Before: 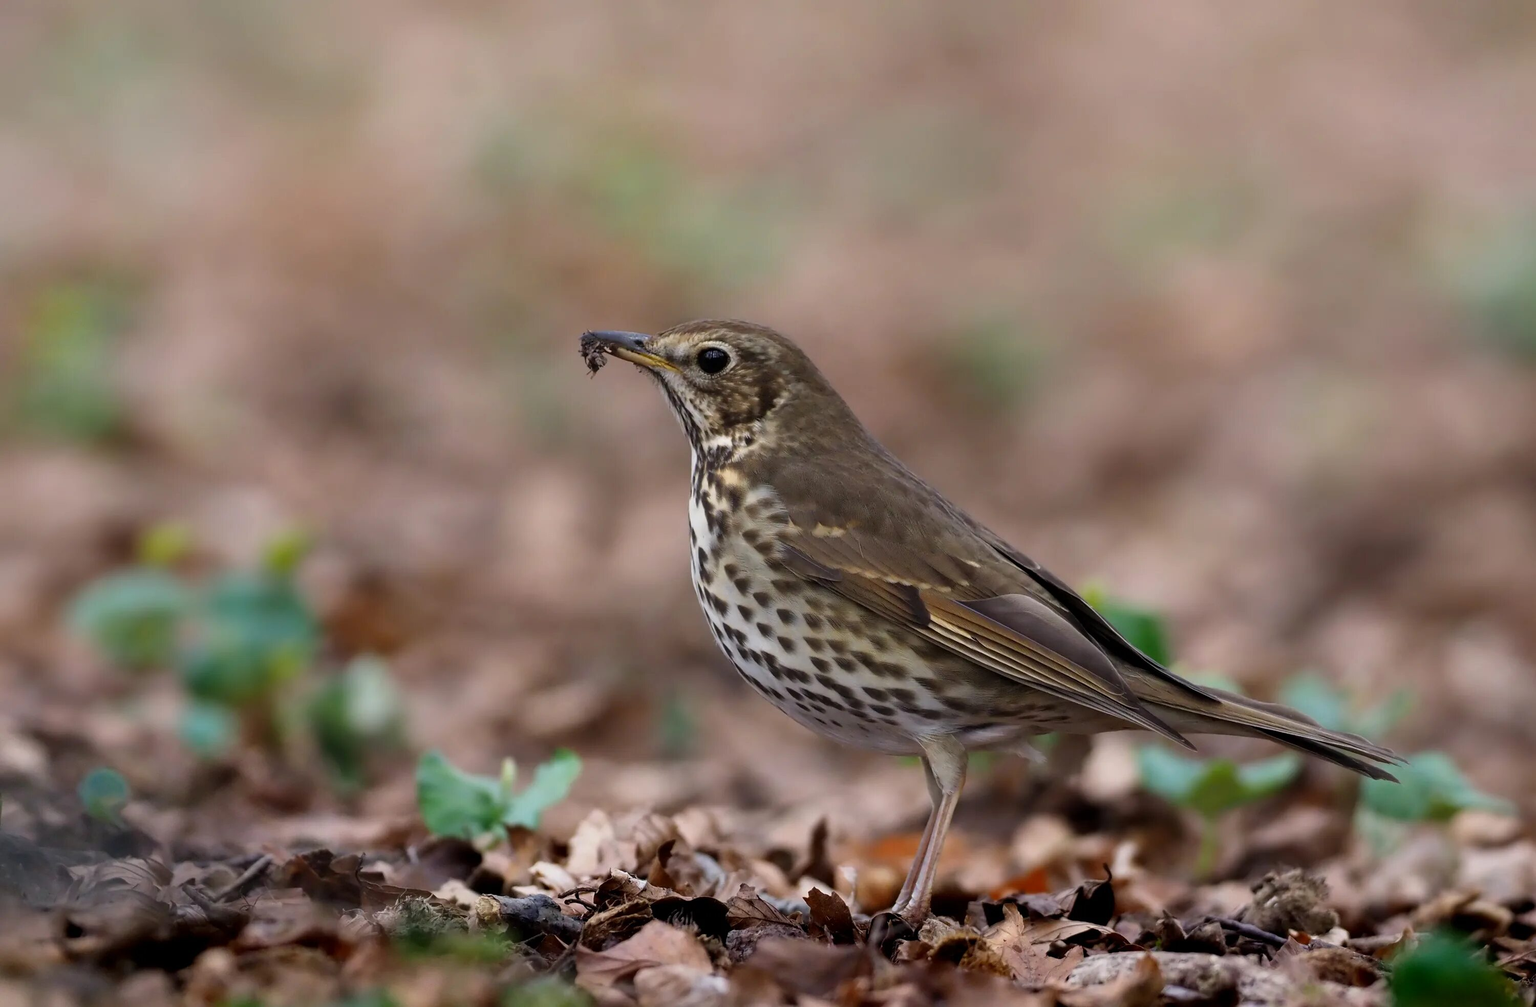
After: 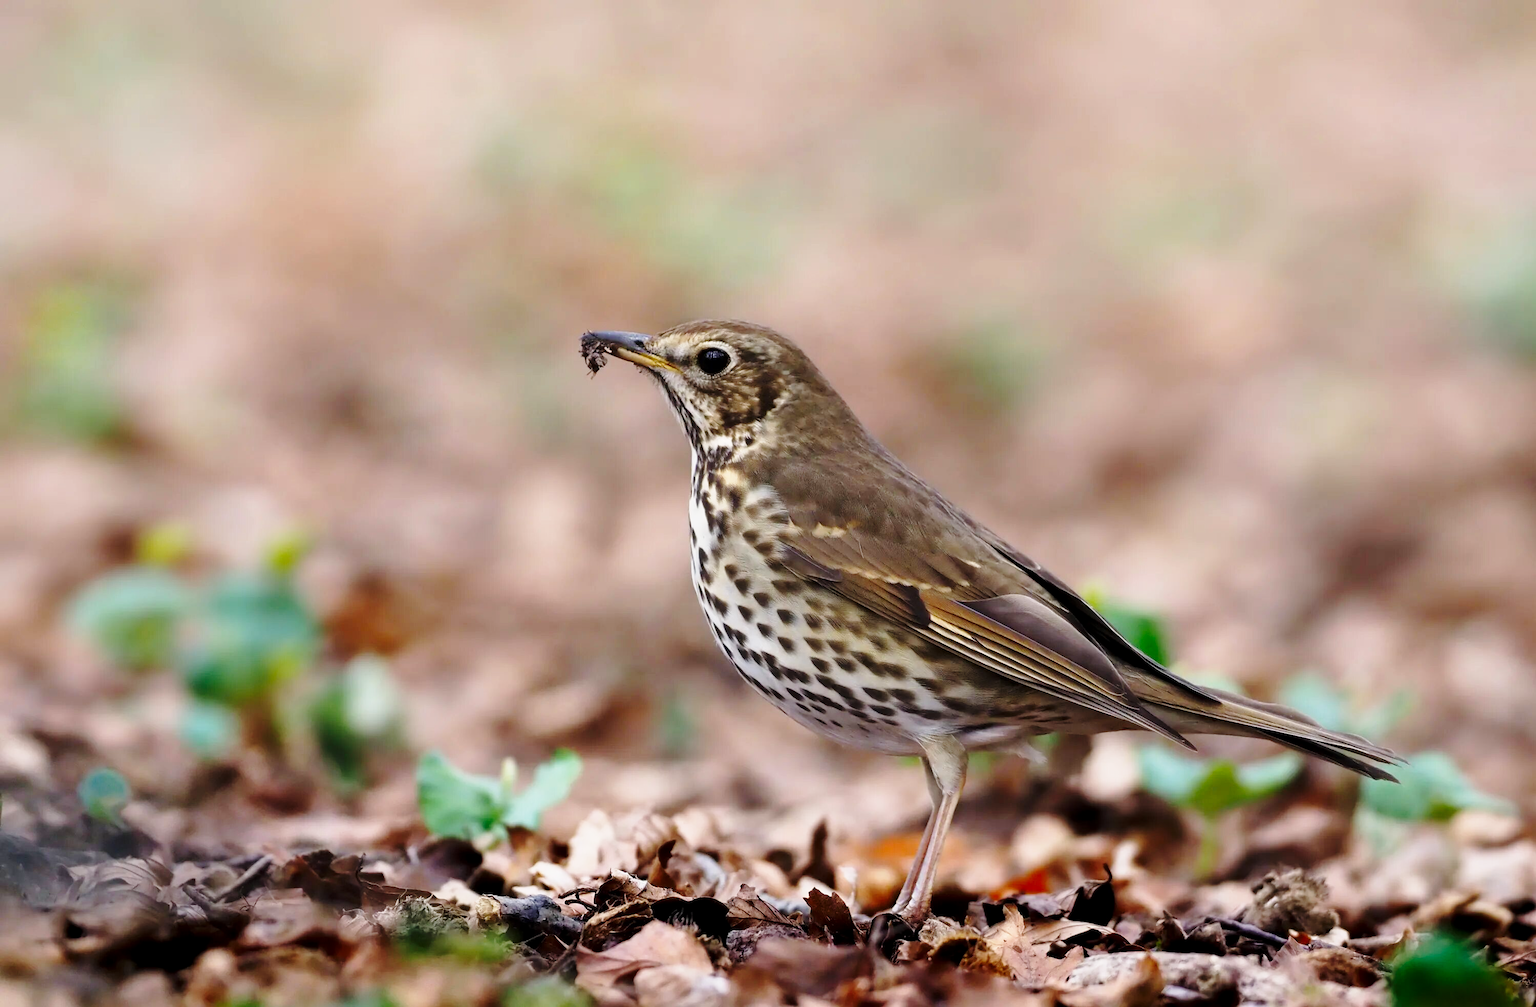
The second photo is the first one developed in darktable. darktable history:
base curve: curves: ch0 [(0, 0) (0.028, 0.03) (0.121, 0.232) (0.46, 0.748) (0.859, 0.968) (1, 1)], preserve colors none
exposure: black level correction 0.001, exposure 0.016 EV, compensate highlight preservation false
